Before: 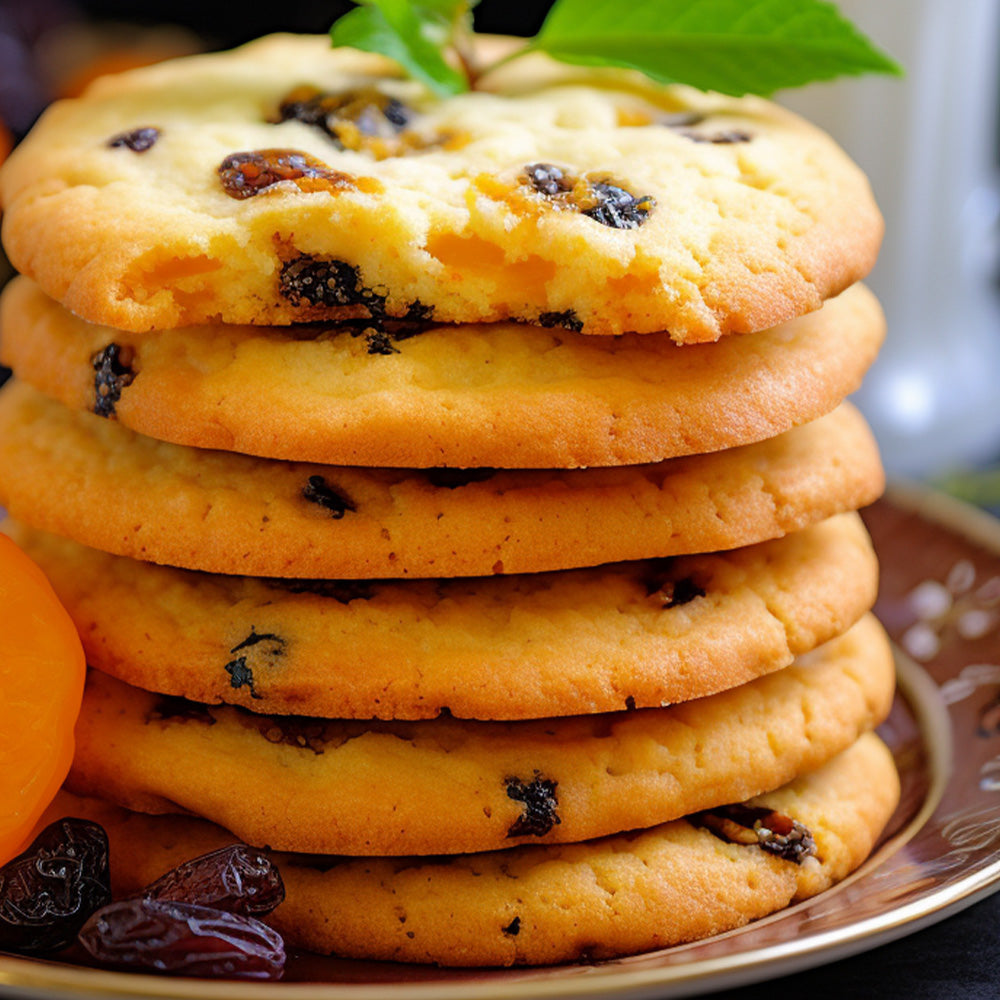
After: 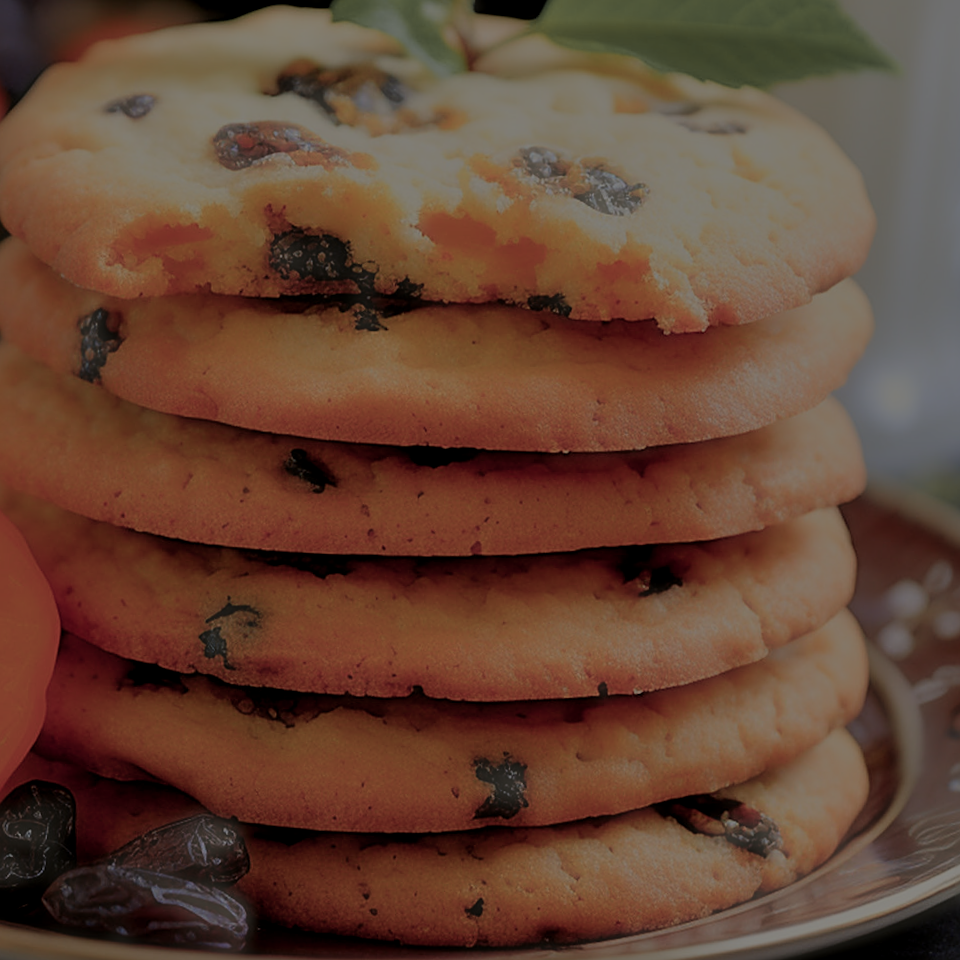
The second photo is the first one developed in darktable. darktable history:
sharpen: on, module defaults
color zones: curves: ch1 [(0.263, 0.53) (0.376, 0.287) (0.487, 0.512) (0.748, 0.547) (1, 0.513)]; ch2 [(0.262, 0.45) (0.751, 0.477)], mix 31.98%
crop and rotate: angle -2.38°
shadows and highlights: radius 108.52, shadows 23.73, highlights -59.32, low approximation 0.01, soften with gaussian
color balance rgb: perceptual brilliance grading › global brilliance -48.39%
exposure: black level correction 0.009, exposure 0.119 EV, compensate highlight preservation false
haze removal: strength -0.9, distance 0.225, compatibility mode true, adaptive false
